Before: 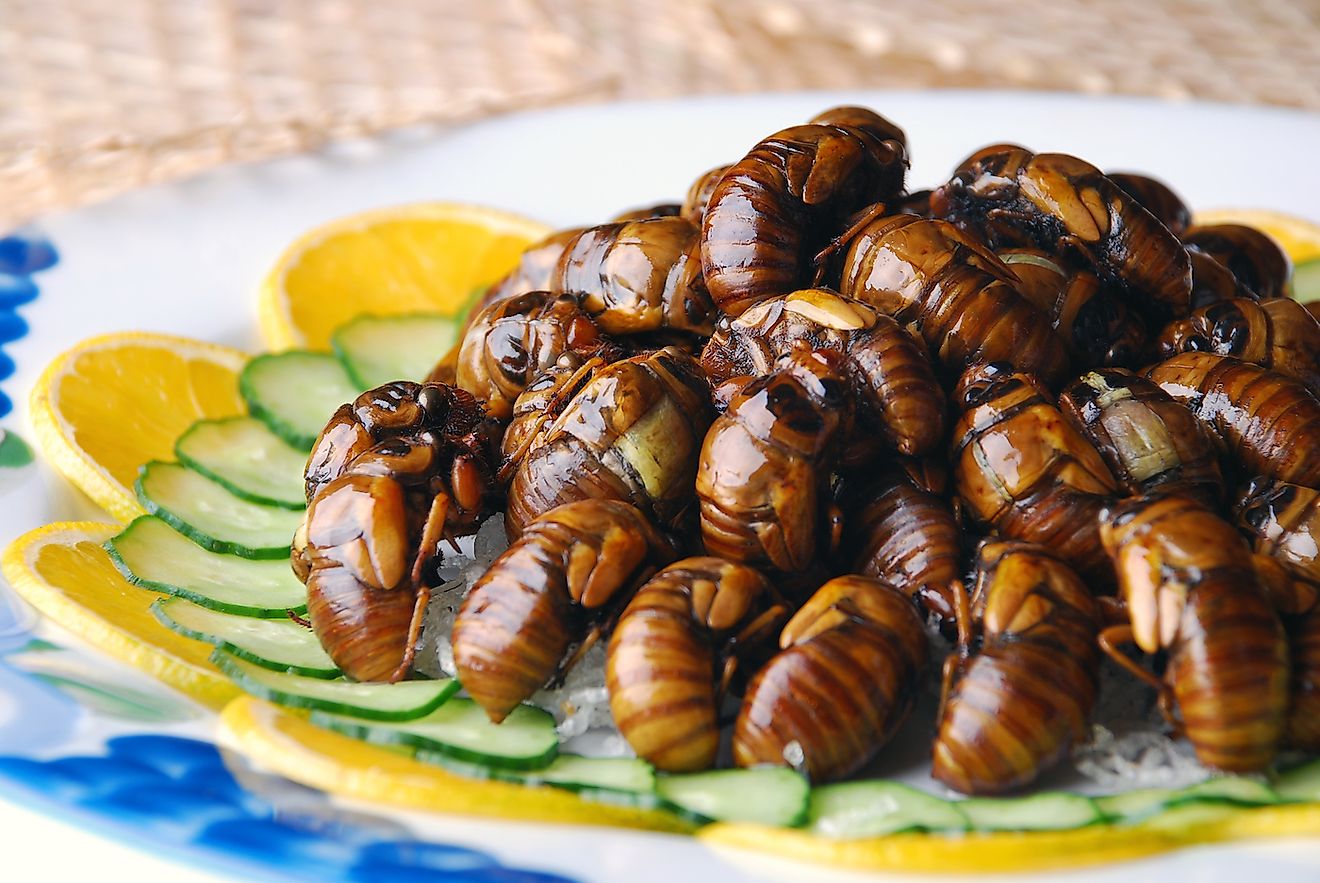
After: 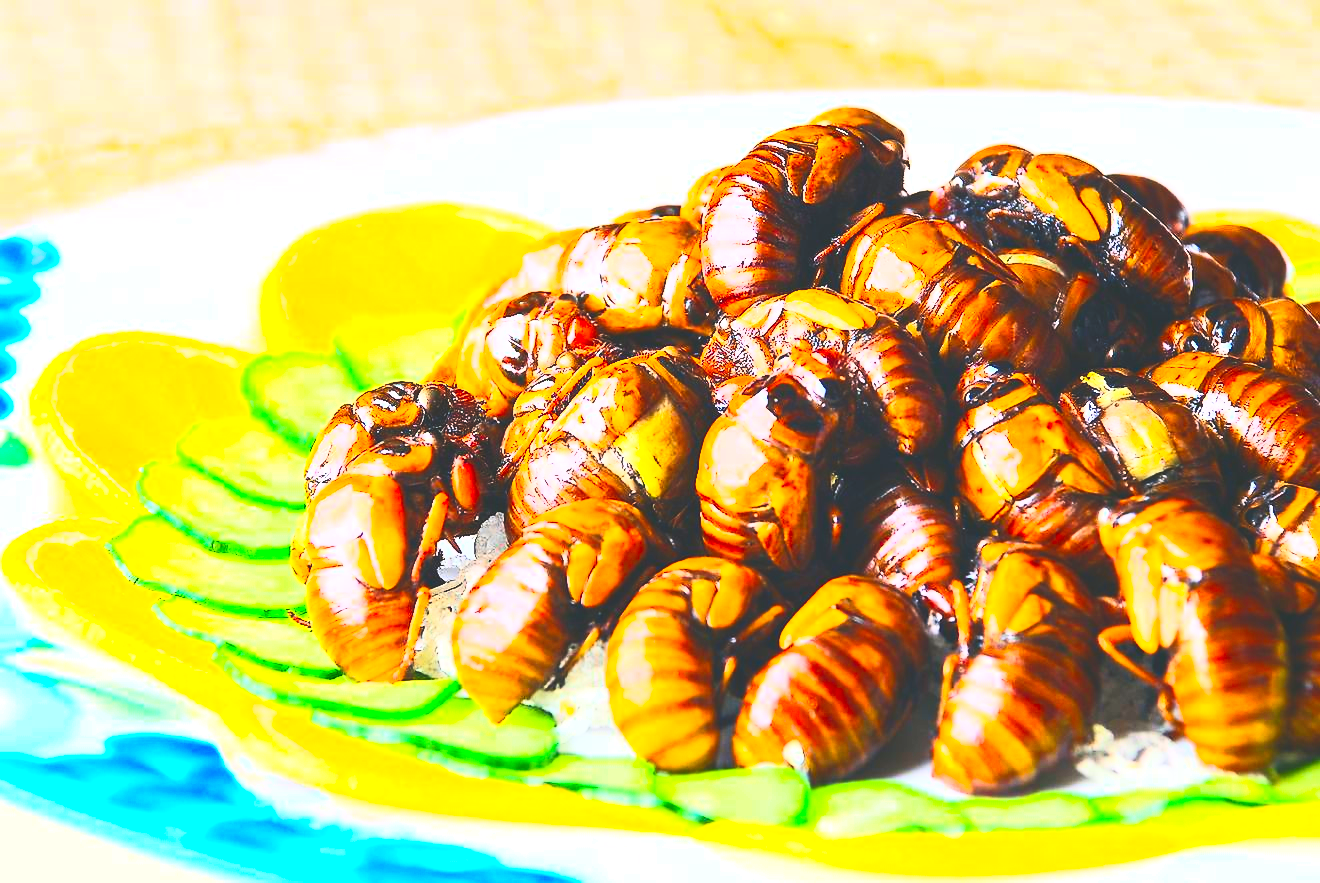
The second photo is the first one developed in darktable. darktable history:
contrast brightness saturation: contrast 0.812, brightness 0.604, saturation 0.571
color balance rgb: global offset › luminance 1.977%, linear chroma grading › global chroma 18.272%, perceptual saturation grading › global saturation 19.361%, perceptual brilliance grading › mid-tones 9.213%, perceptual brilliance grading › shadows 15.006%, global vibrance 11.126%
exposure: black level correction 0, exposure 0.874 EV, compensate highlight preservation false
